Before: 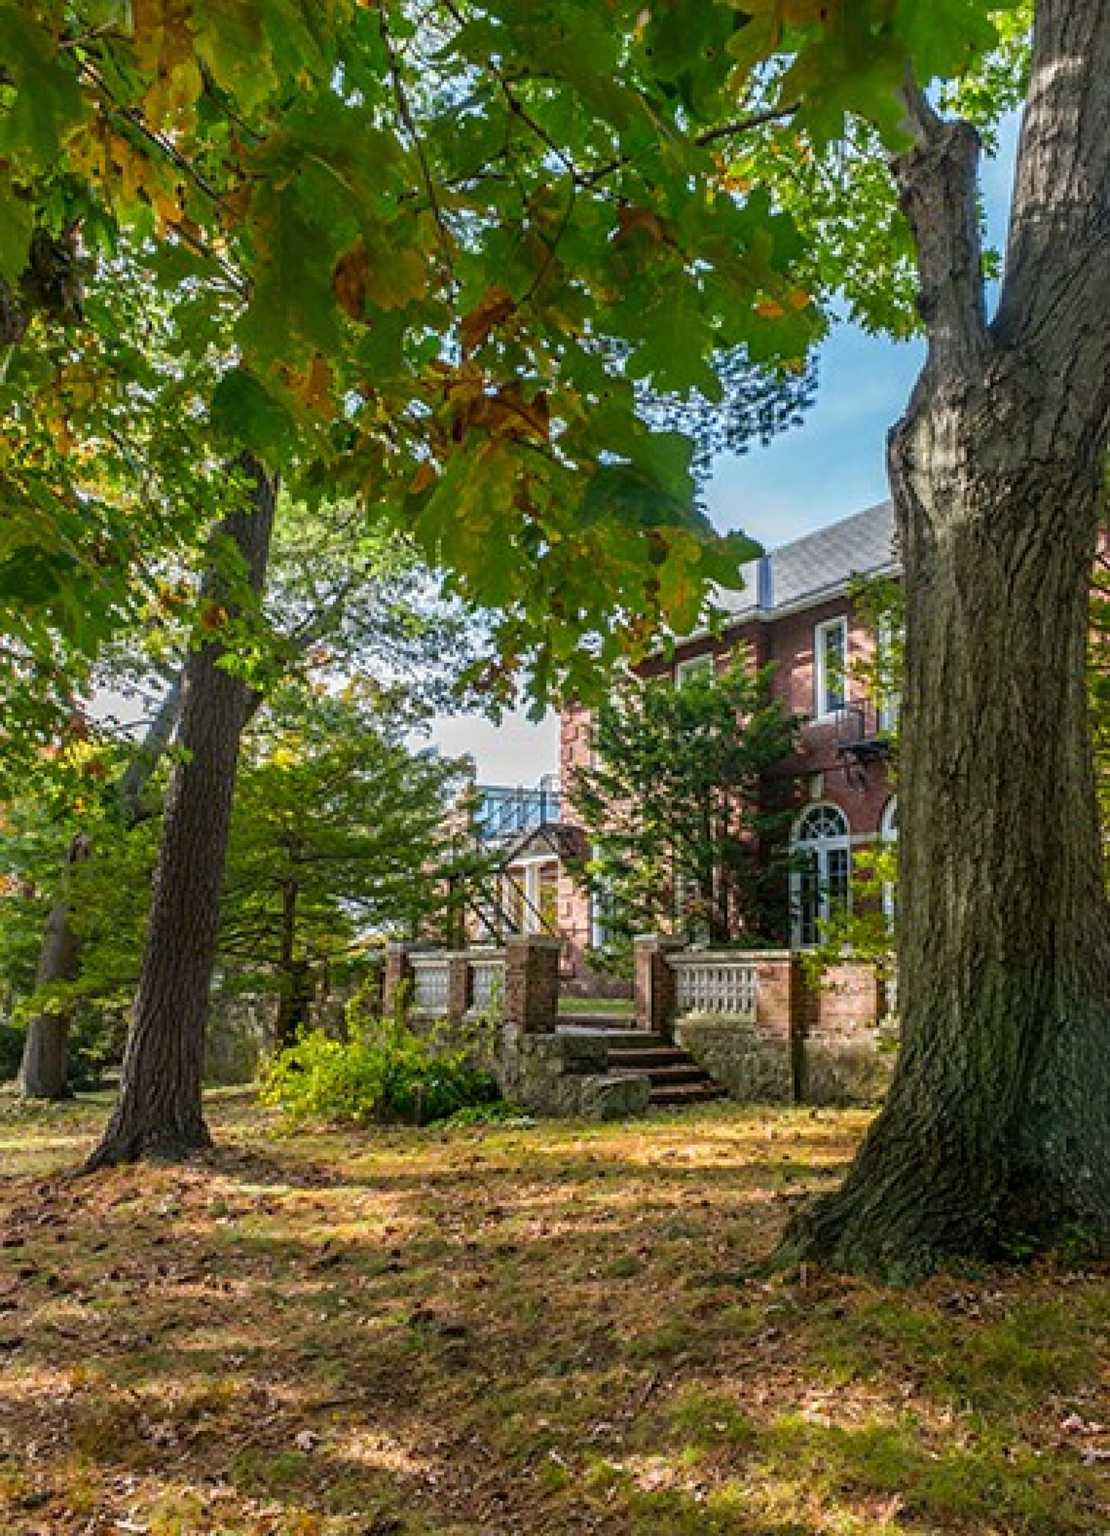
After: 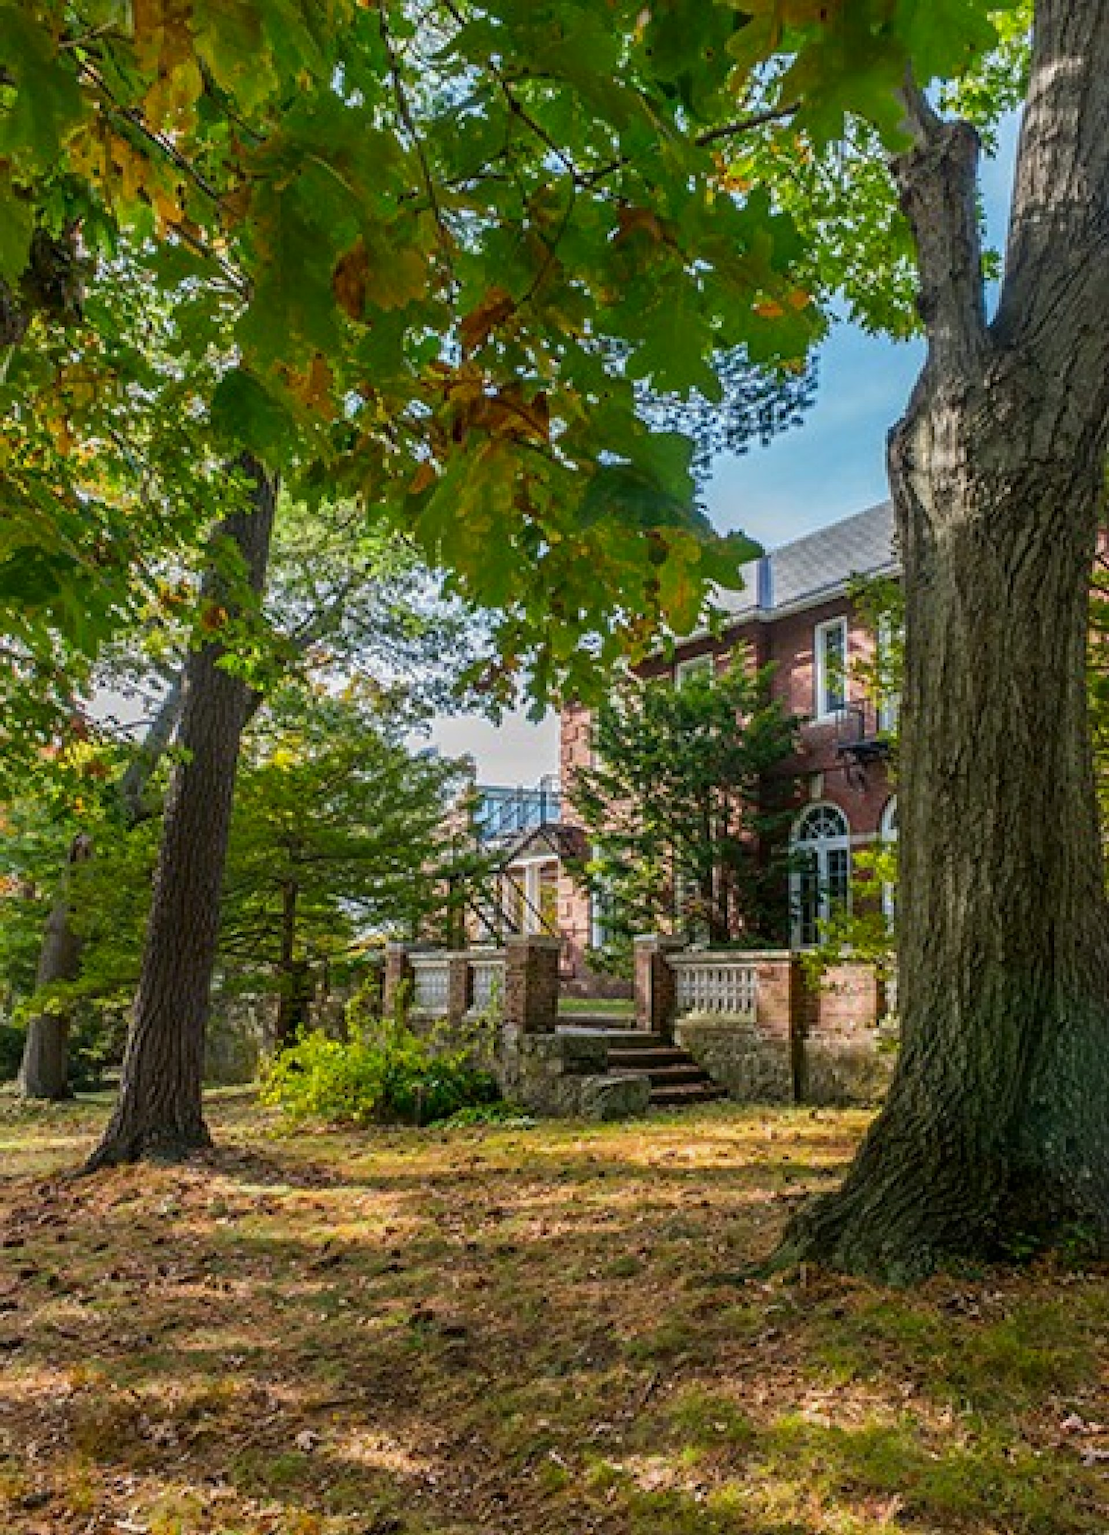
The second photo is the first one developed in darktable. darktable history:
shadows and highlights: shadows -20.28, white point adjustment -2.04, highlights -34.94
